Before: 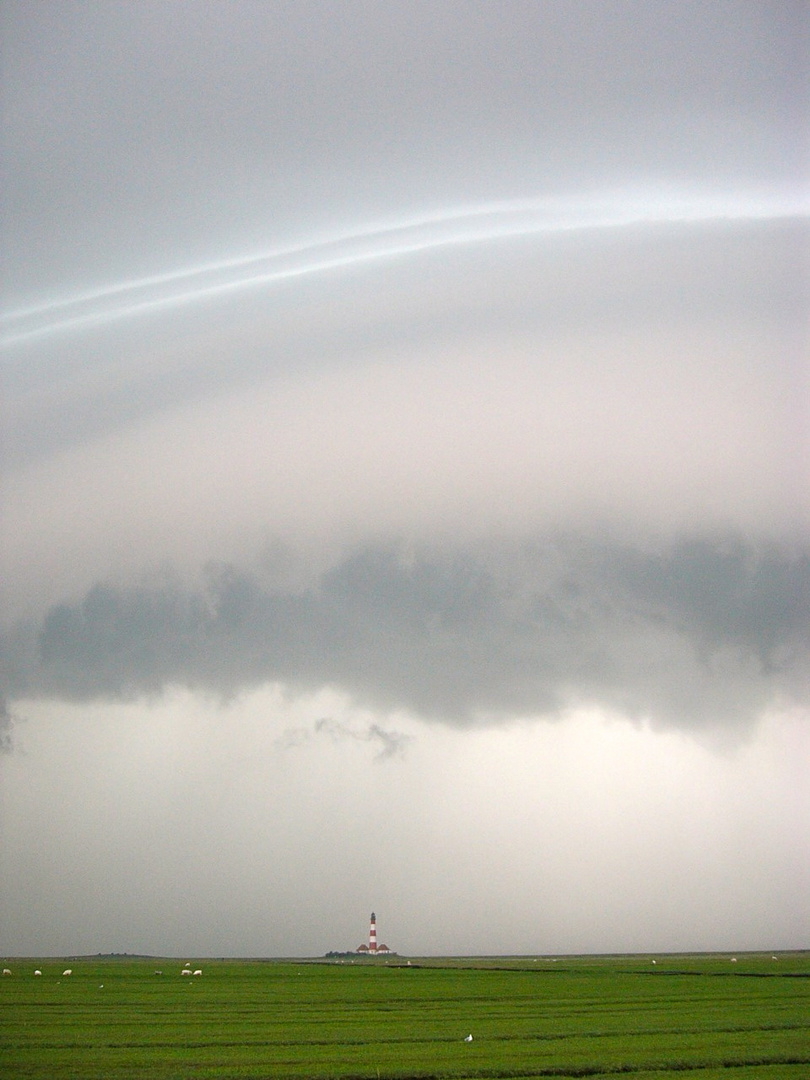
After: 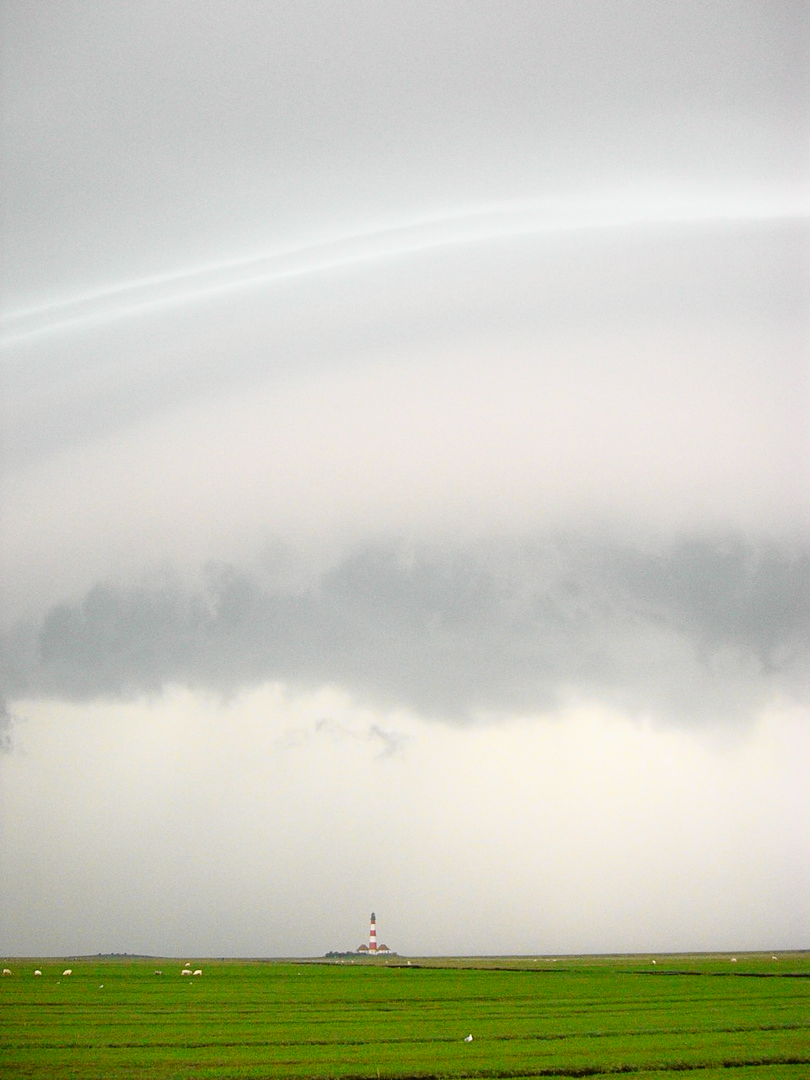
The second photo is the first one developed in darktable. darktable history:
tone curve: curves: ch0 [(0, 0.008) (0.107, 0.091) (0.278, 0.351) (0.457, 0.562) (0.628, 0.738) (0.839, 0.909) (0.998, 0.978)]; ch1 [(0, 0) (0.437, 0.408) (0.474, 0.479) (0.502, 0.5) (0.527, 0.519) (0.561, 0.575) (0.608, 0.665) (0.669, 0.748) (0.859, 0.899) (1, 1)]; ch2 [(0, 0) (0.33, 0.301) (0.421, 0.443) (0.473, 0.498) (0.502, 0.504) (0.522, 0.527) (0.549, 0.583) (0.644, 0.703) (1, 1)], color space Lab, independent channels, preserve colors none
